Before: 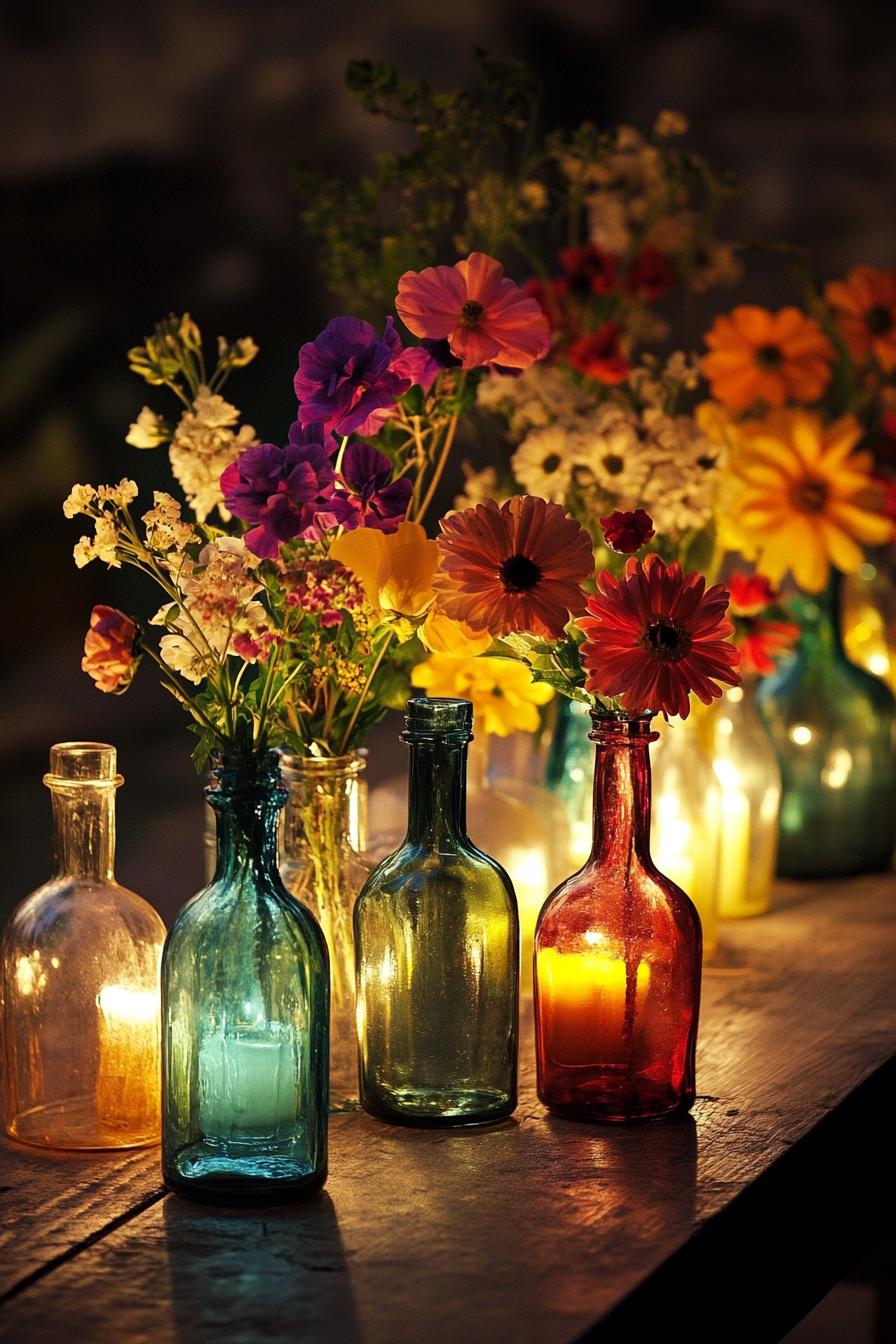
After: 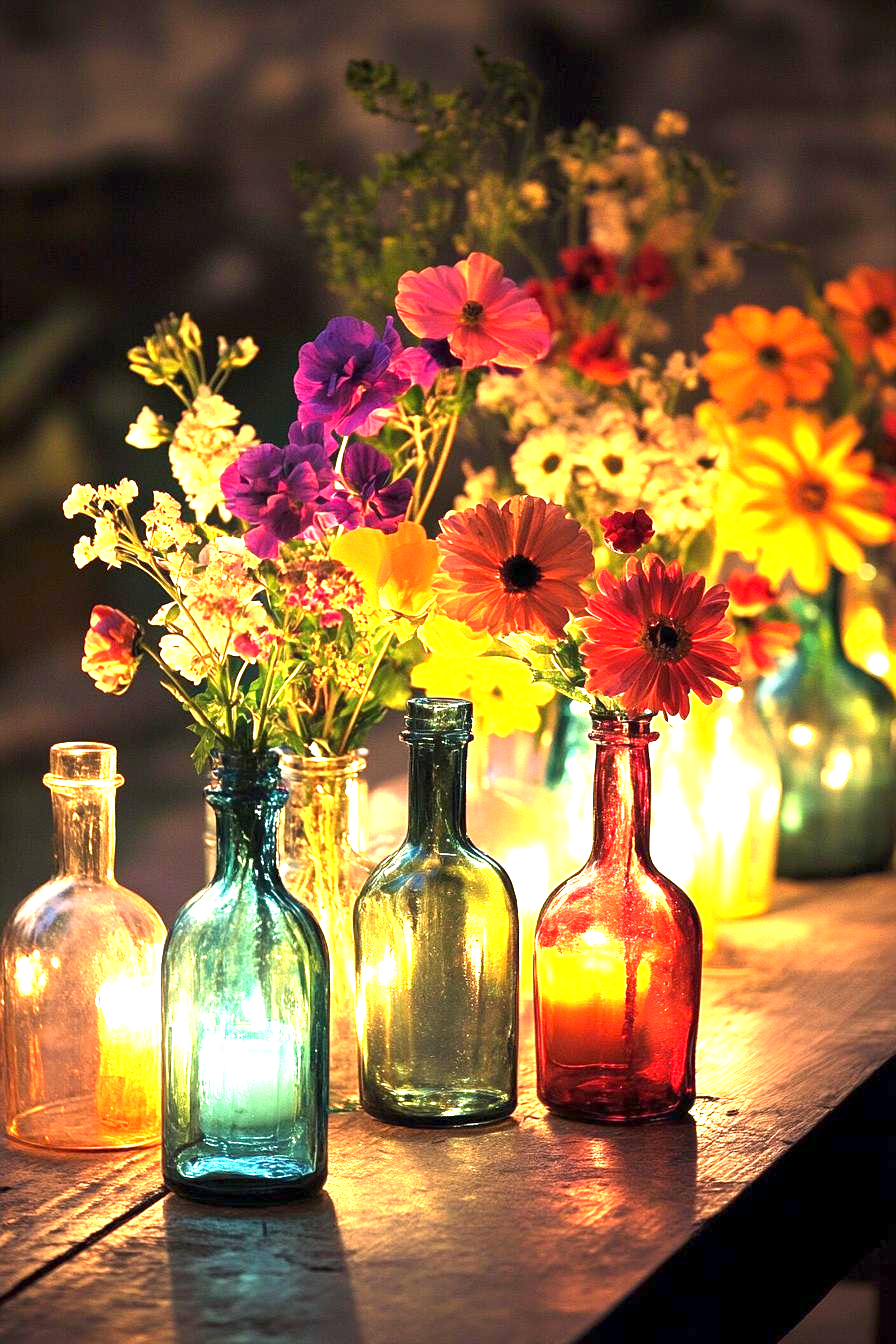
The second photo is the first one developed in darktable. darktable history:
exposure: exposure 1.988 EV, compensate exposure bias true, compensate highlight preservation false
